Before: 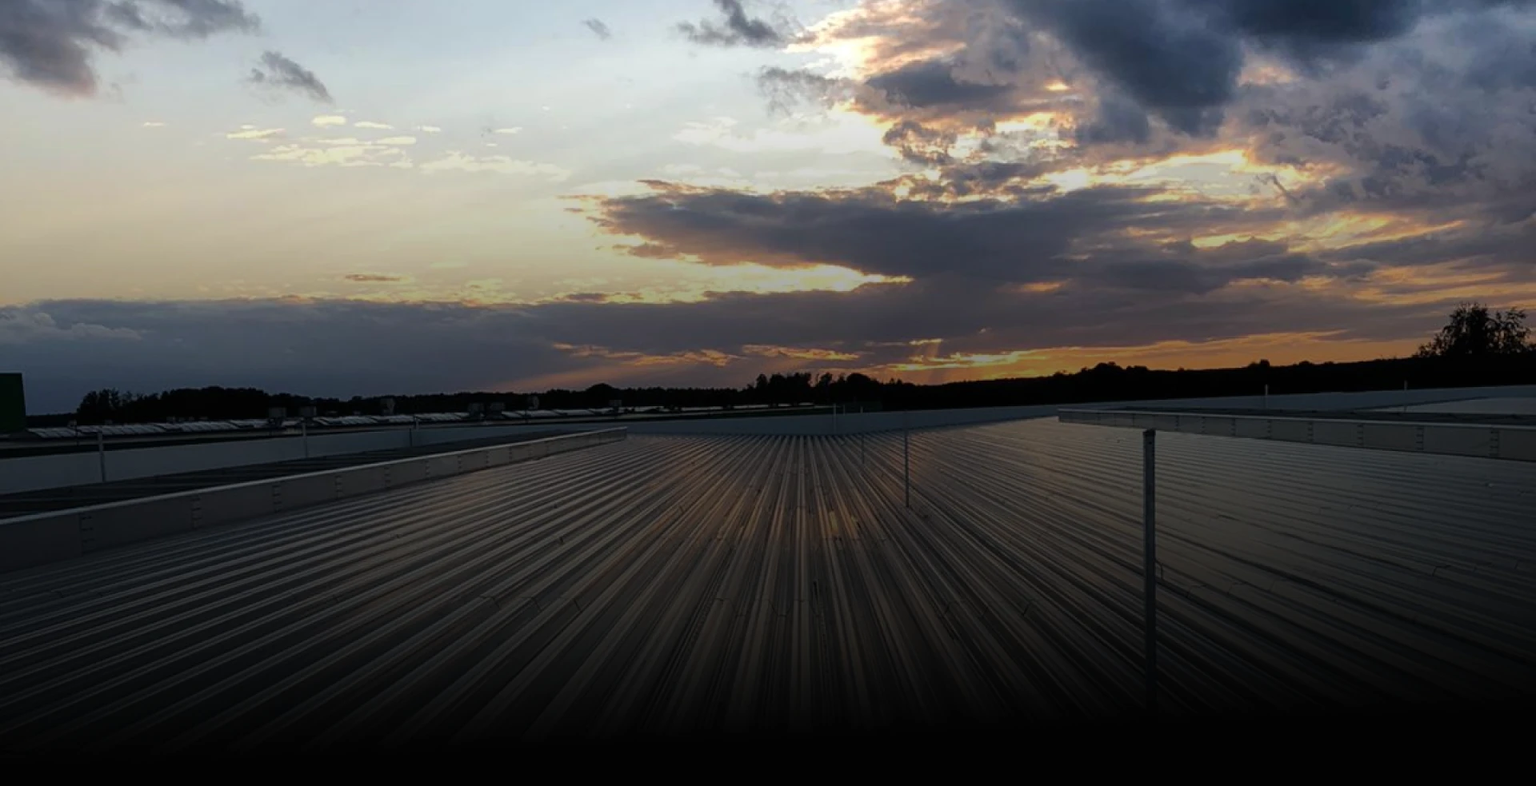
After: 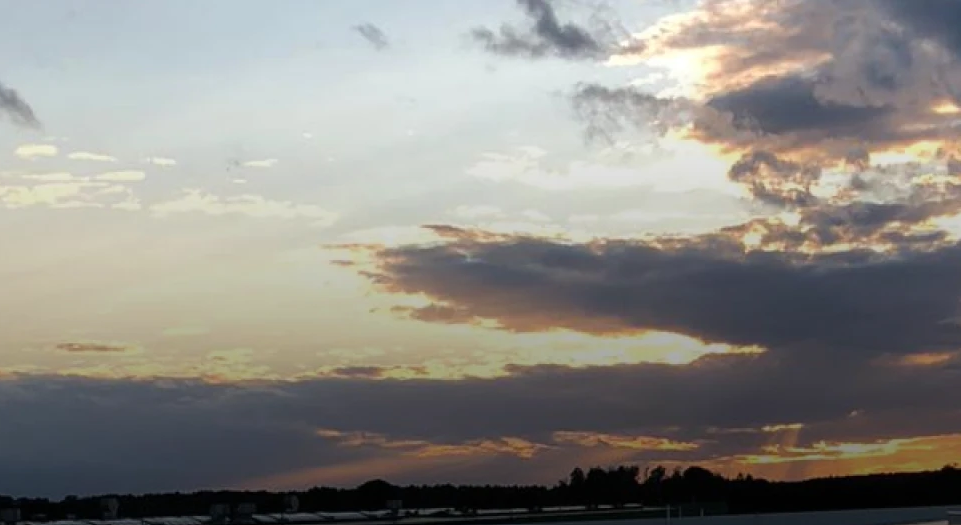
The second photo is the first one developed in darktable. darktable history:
crop: left 19.564%, right 30.378%, bottom 46.506%
